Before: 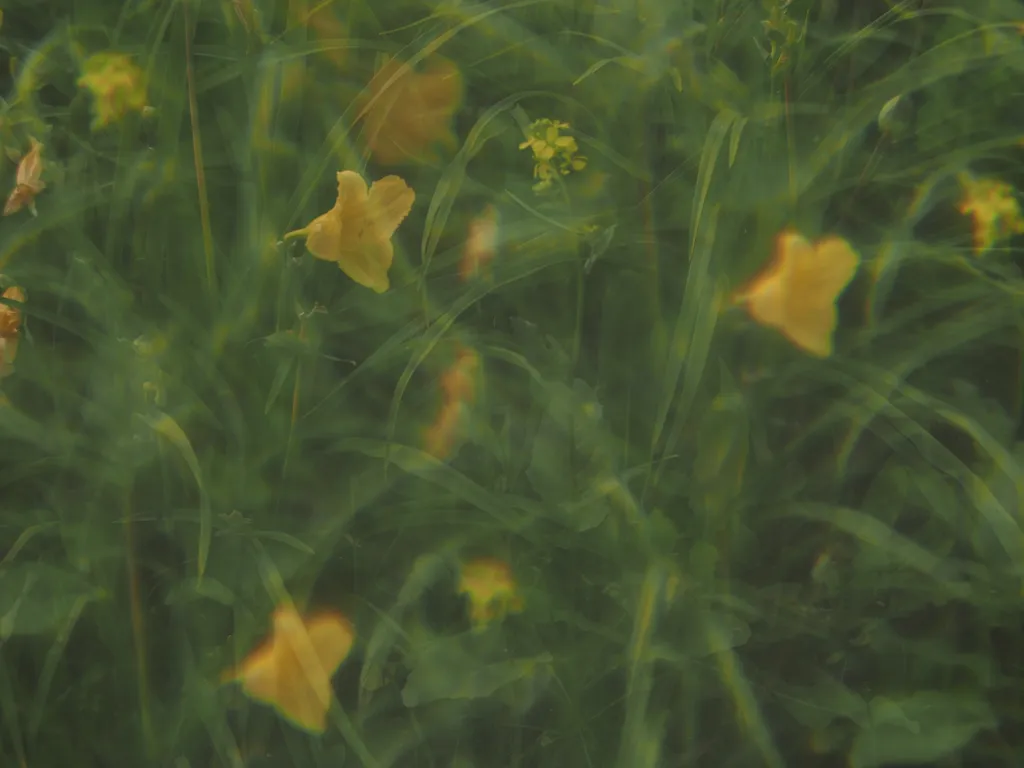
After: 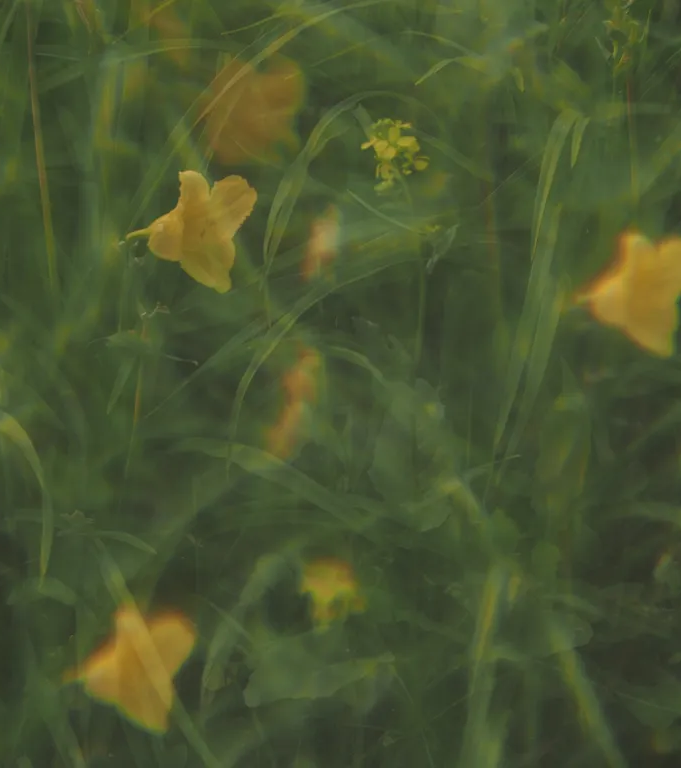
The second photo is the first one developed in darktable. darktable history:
crop and rotate: left 15.461%, right 18.035%
